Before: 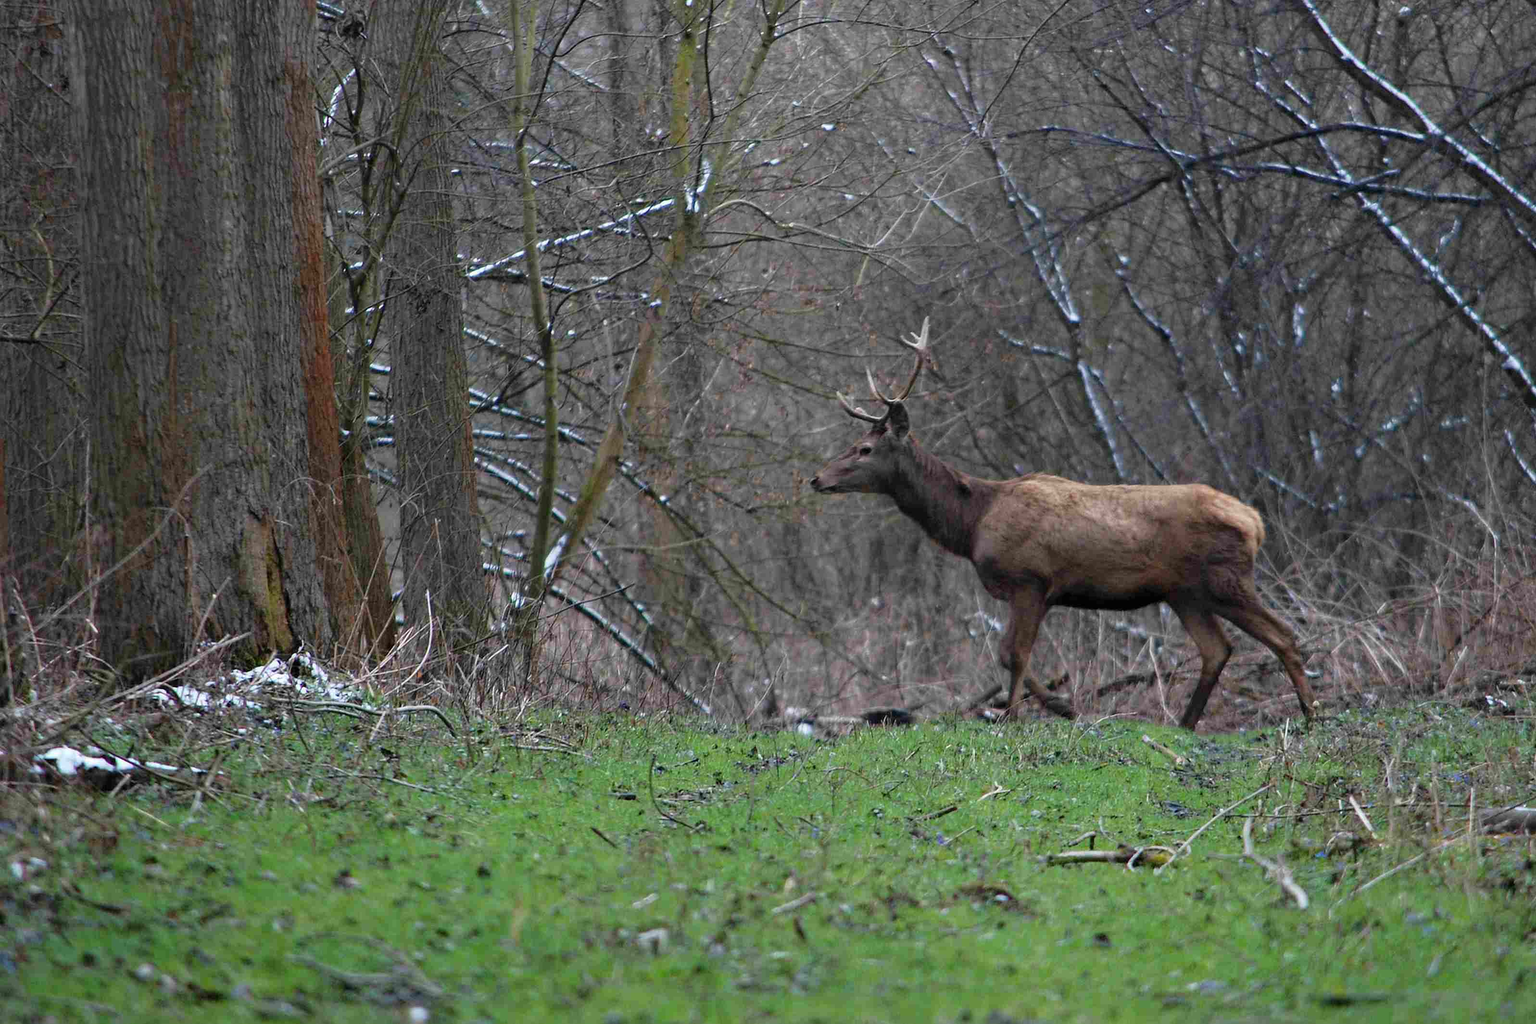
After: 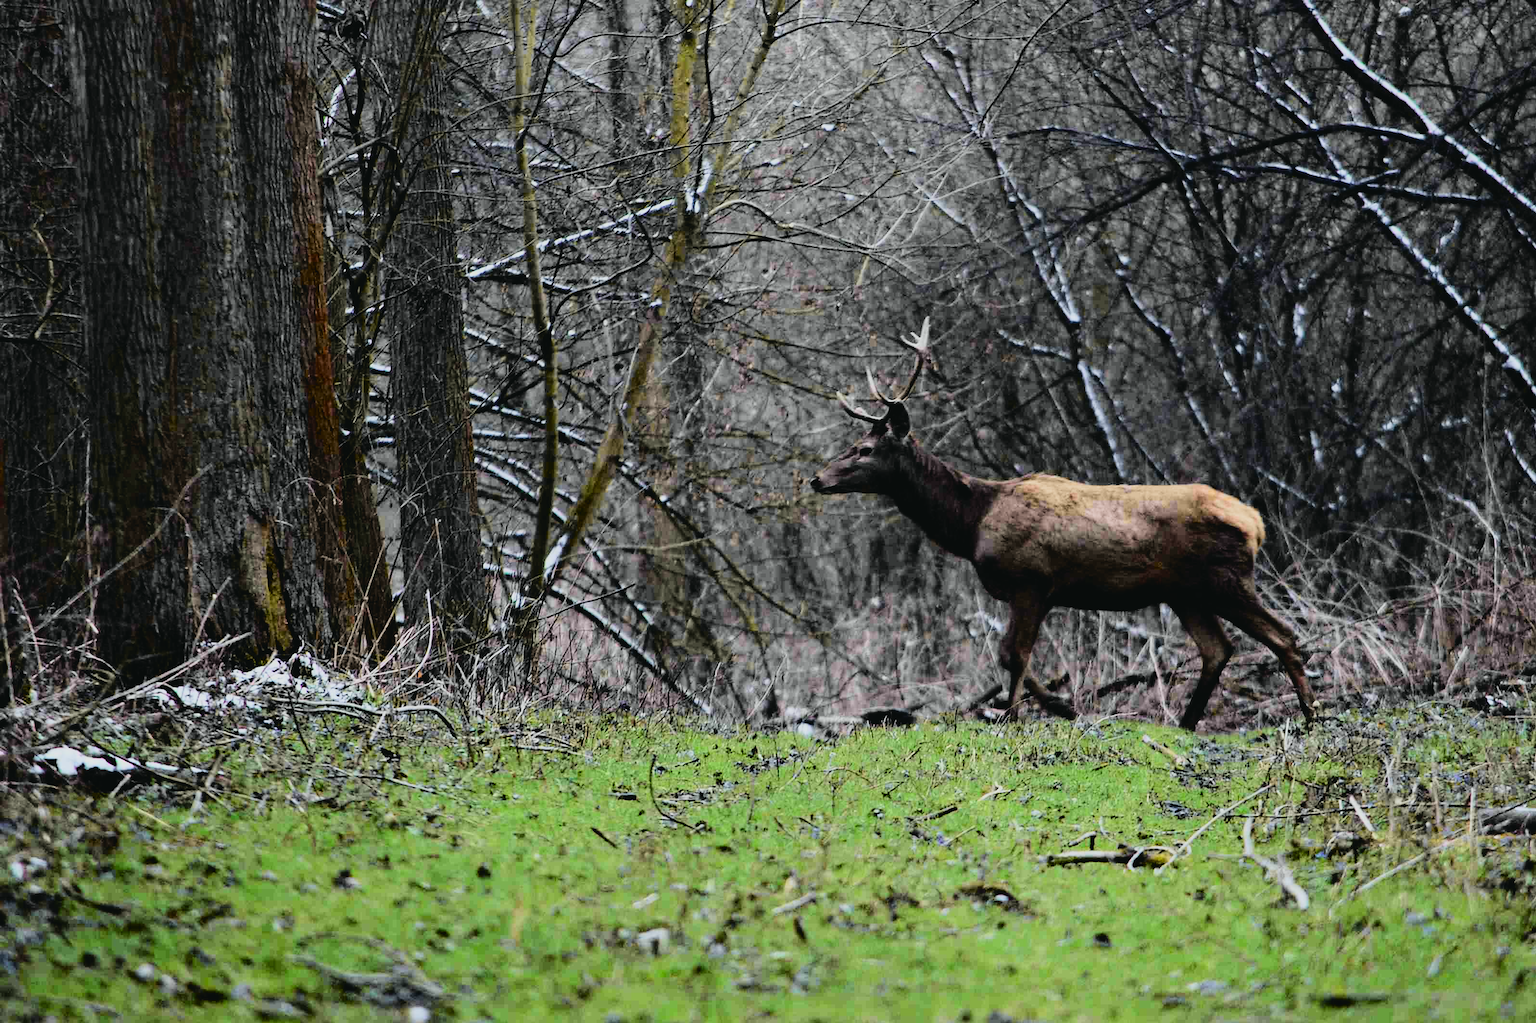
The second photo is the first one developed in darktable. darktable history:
filmic rgb: black relative exposure -5 EV, hardness 2.88, contrast 1.4, highlights saturation mix -30%
tone curve: curves: ch0 [(0, 0.03) (0.113, 0.087) (0.207, 0.184) (0.515, 0.612) (0.712, 0.793) (1, 0.946)]; ch1 [(0, 0) (0.172, 0.123) (0.317, 0.279) (0.407, 0.401) (0.476, 0.482) (0.505, 0.499) (0.534, 0.534) (0.632, 0.645) (0.726, 0.745) (1, 1)]; ch2 [(0, 0) (0.411, 0.424) (0.505, 0.505) (0.521, 0.524) (0.541, 0.569) (0.65, 0.699) (1, 1)], color space Lab, independent channels, preserve colors none
